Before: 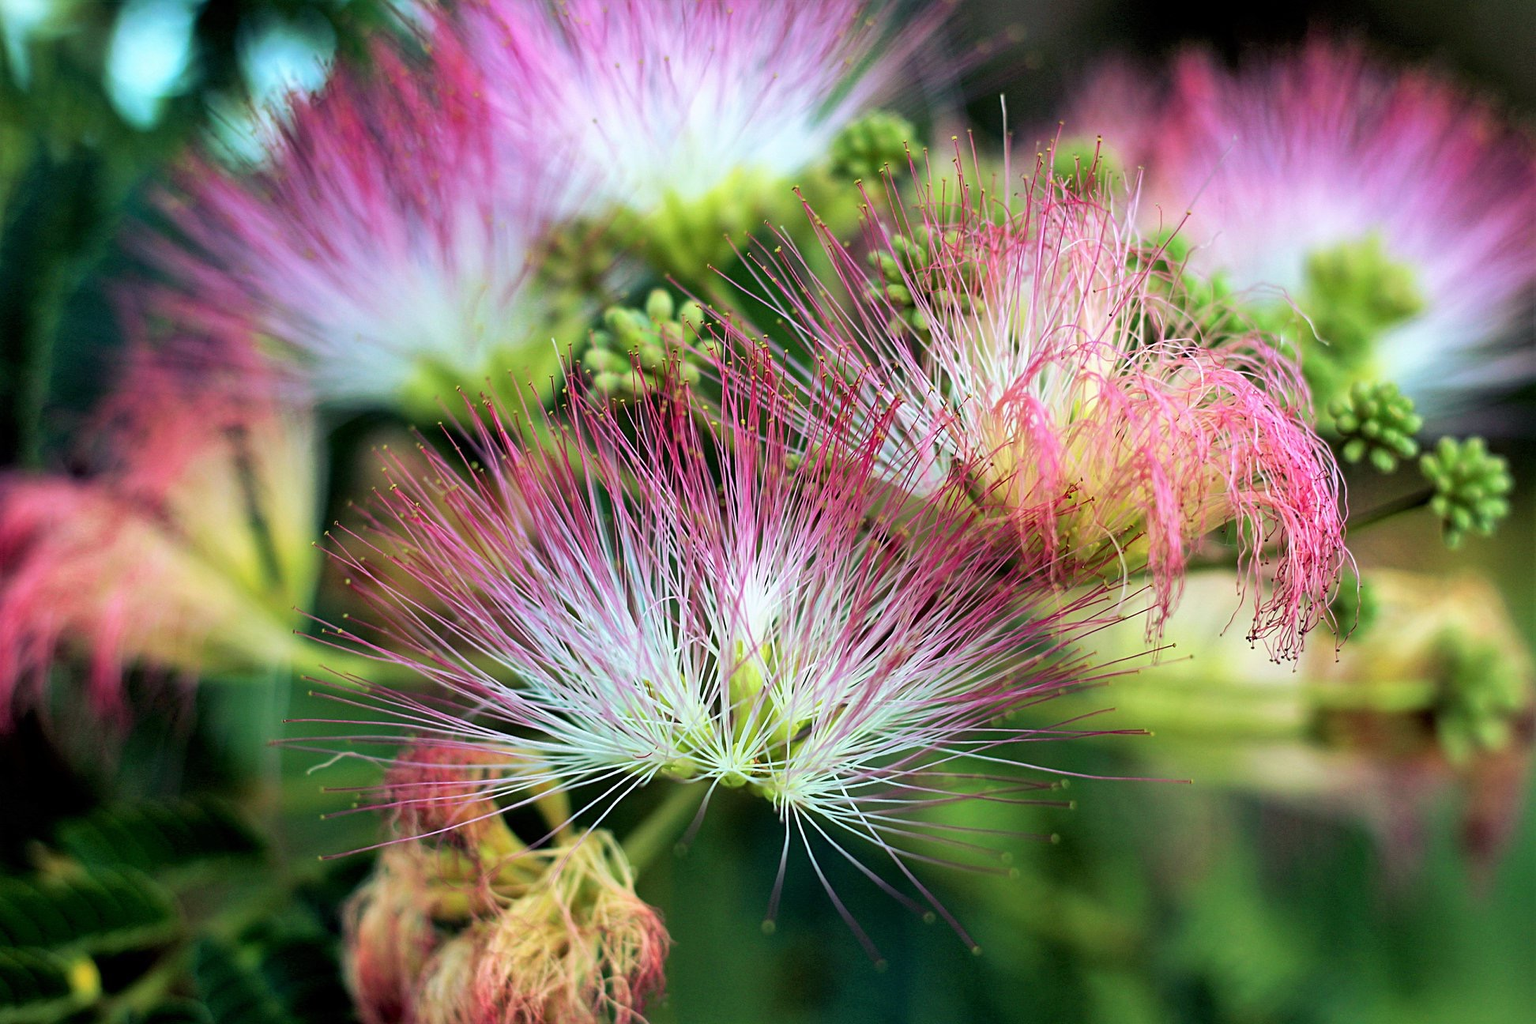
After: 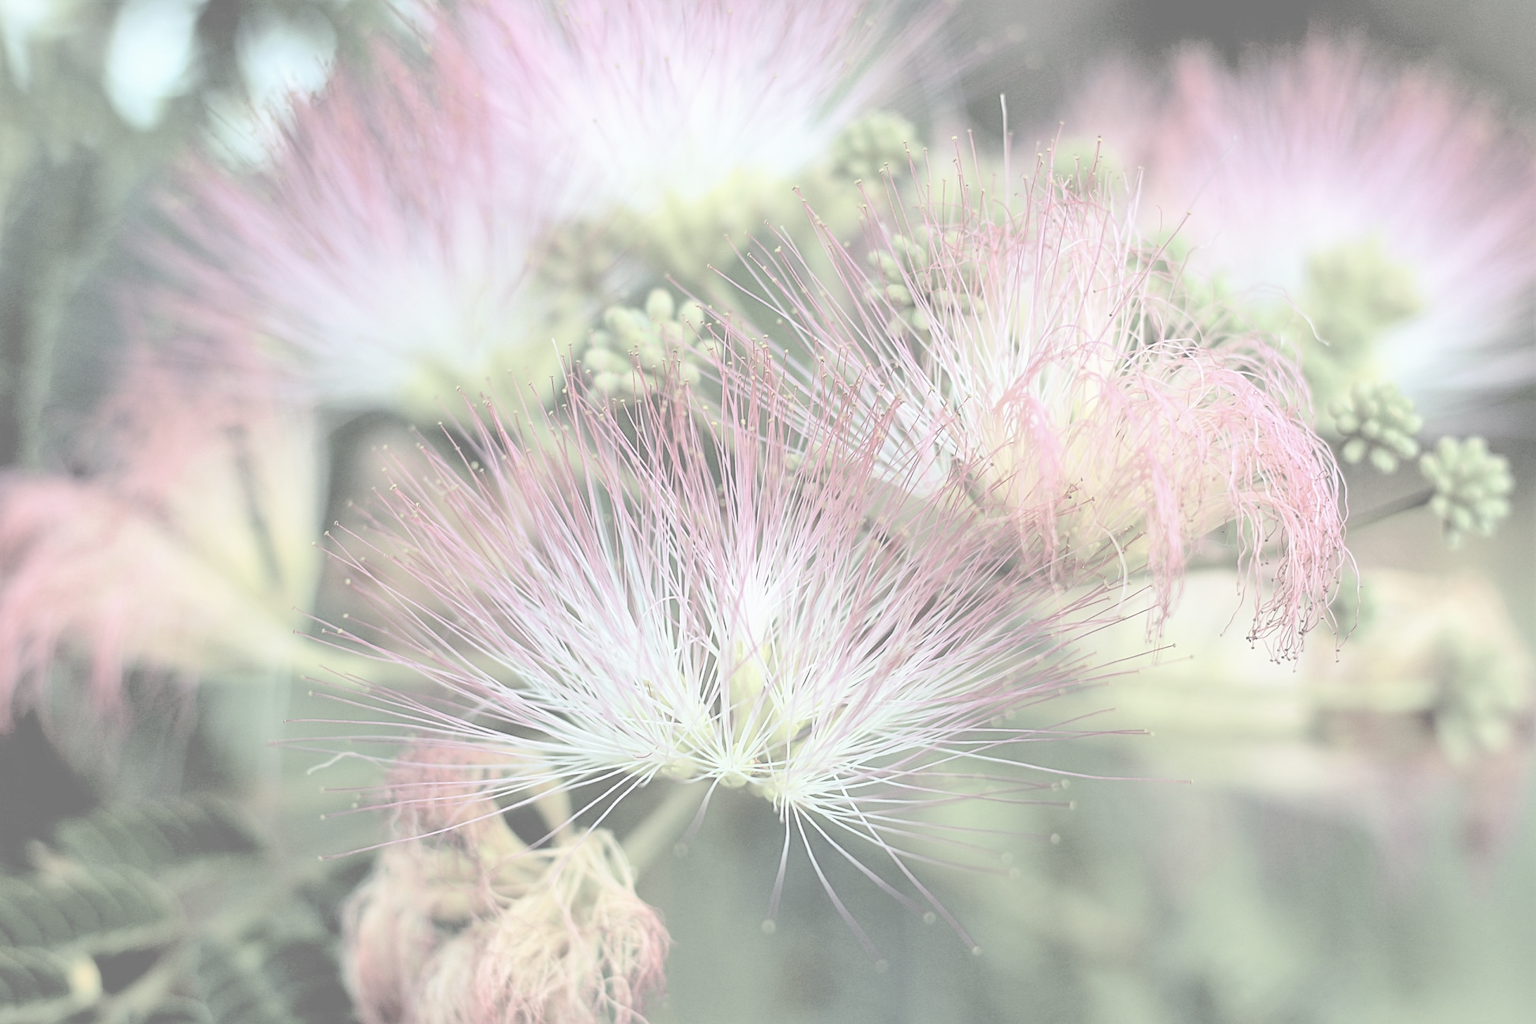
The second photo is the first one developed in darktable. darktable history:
contrast brightness saturation: contrast -0.337, brightness 0.753, saturation -0.795
exposure: black level correction 0, exposure 0.834 EV, compensate highlight preservation false
